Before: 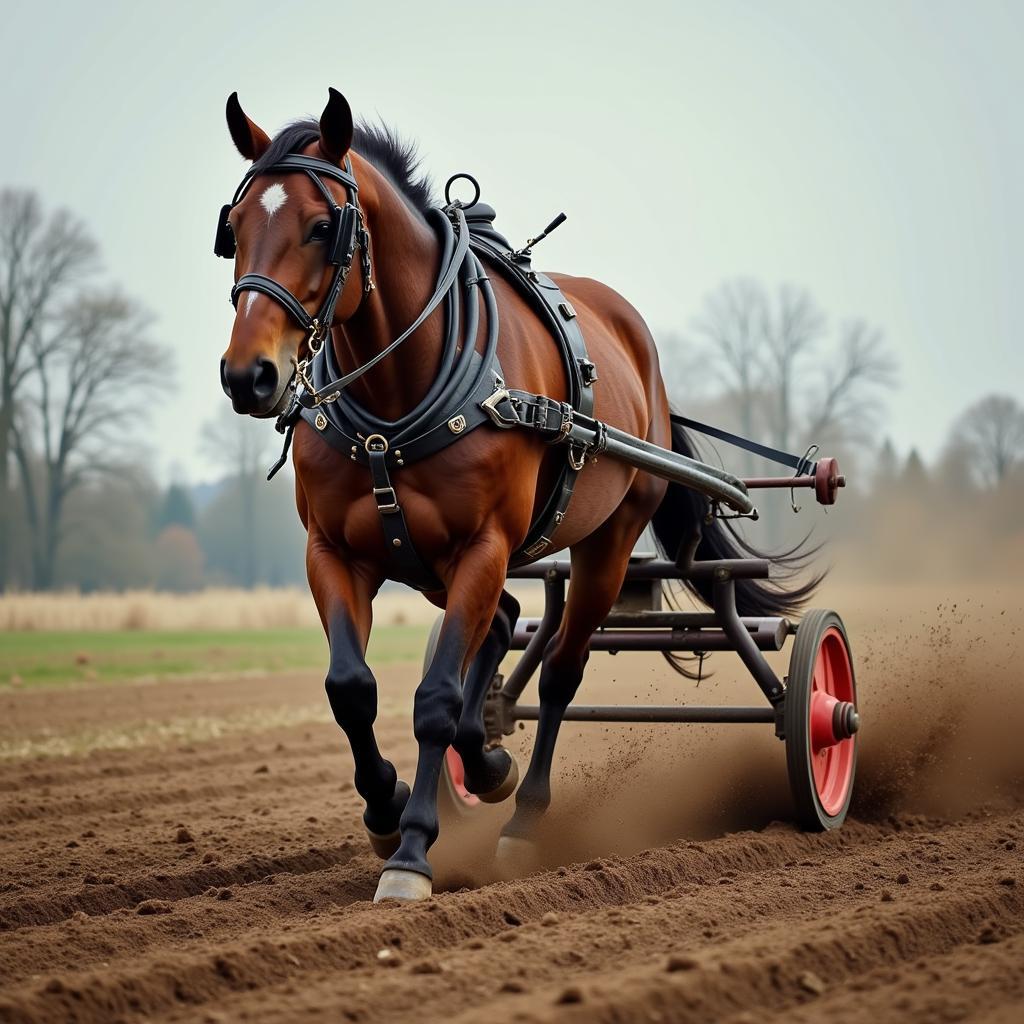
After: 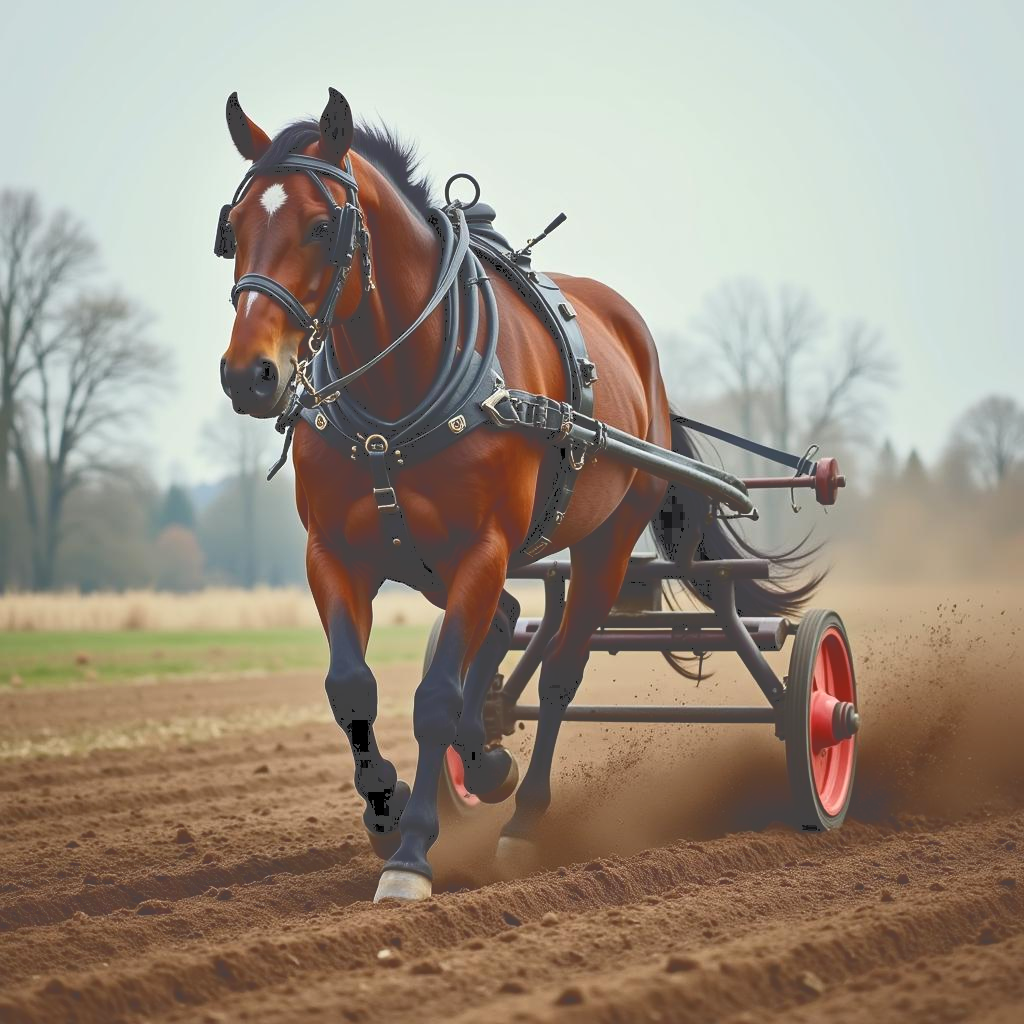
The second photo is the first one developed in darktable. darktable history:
tone curve: curves: ch0 [(0, 0) (0.003, 0.273) (0.011, 0.276) (0.025, 0.276) (0.044, 0.28) (0.069, 0.283) (0.1, 0.288) (0.136, 0.293) (0.177, 0.302) (0.224, 0.321) (0.277, 0.349) (0.335, 0.393) (0.399, 0.448) (0.468, 0.51) (0.543, 0.589) (0.623, 0.677) (0.709, 0.761) (0.801, 0.839) (0.898, 0.909) (1, 1)], color space Lab, independent channels, preserve colors none
